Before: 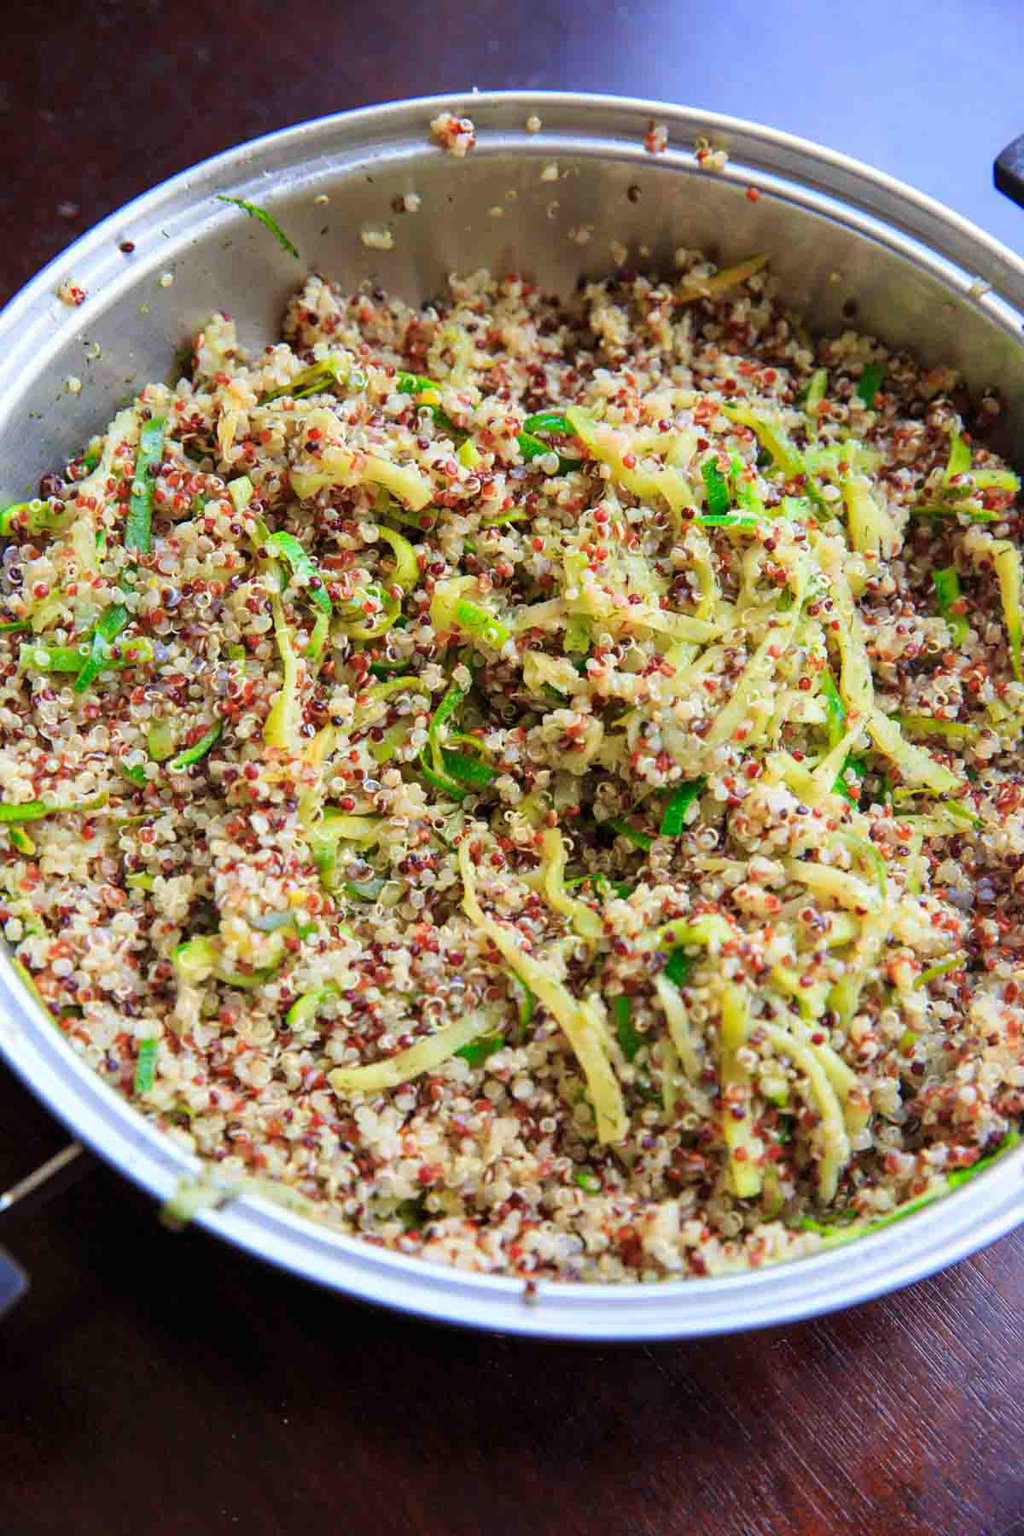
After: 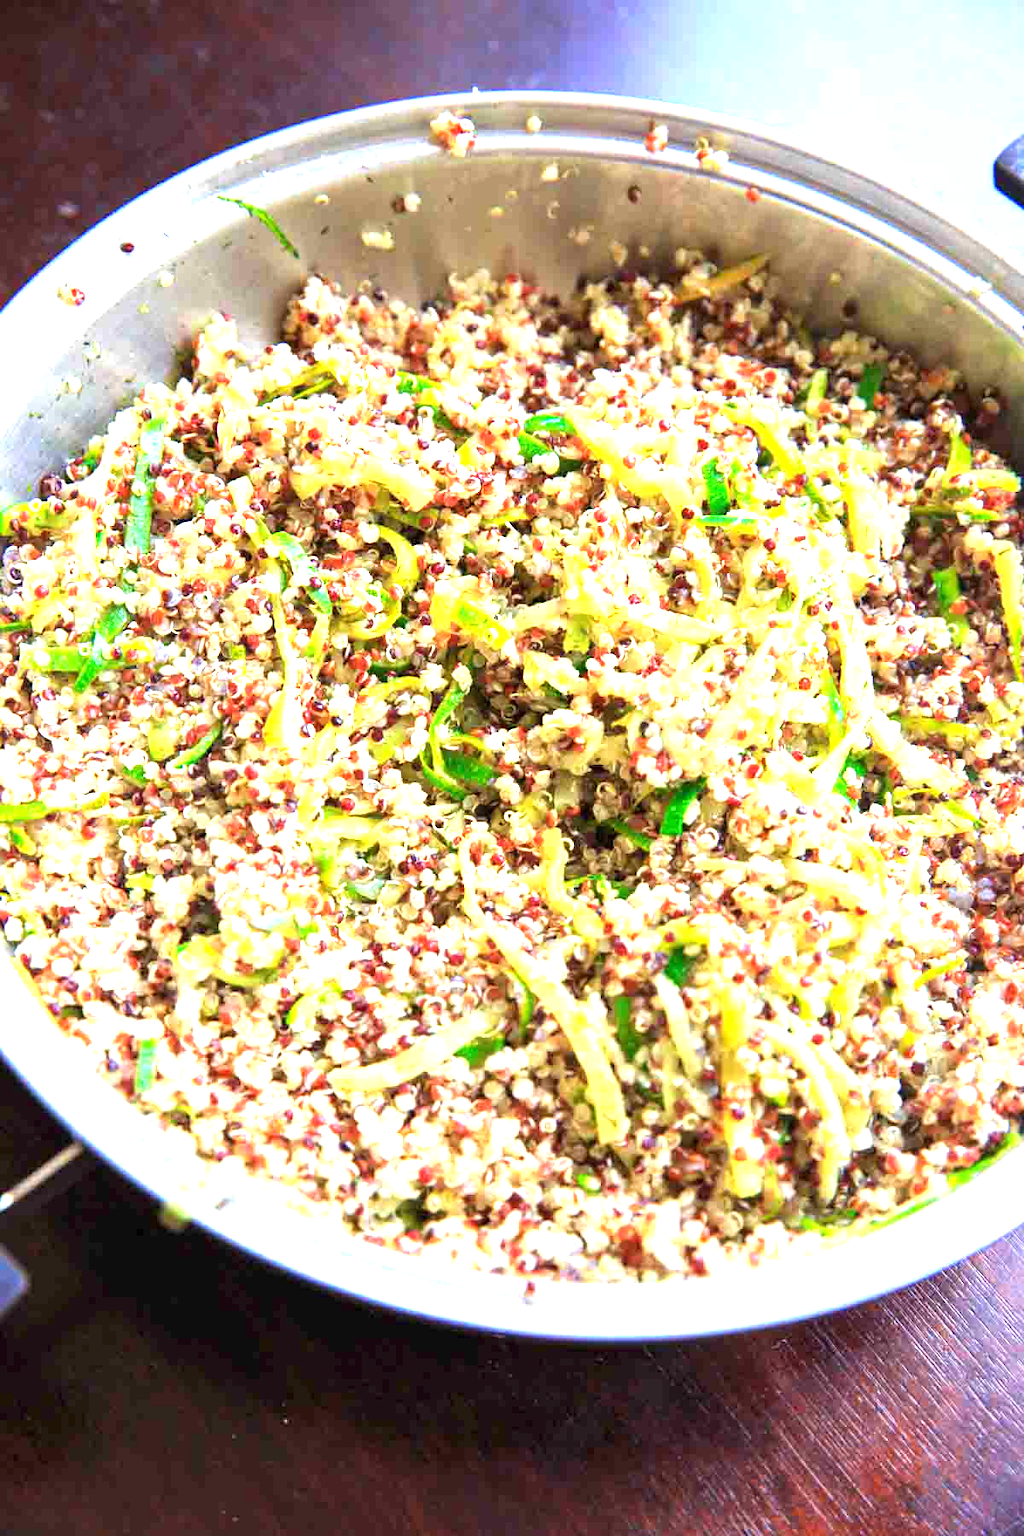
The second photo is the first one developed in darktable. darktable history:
exposure: black level correction 0, exposure 1.499 EV, compensate highlight preservation false
